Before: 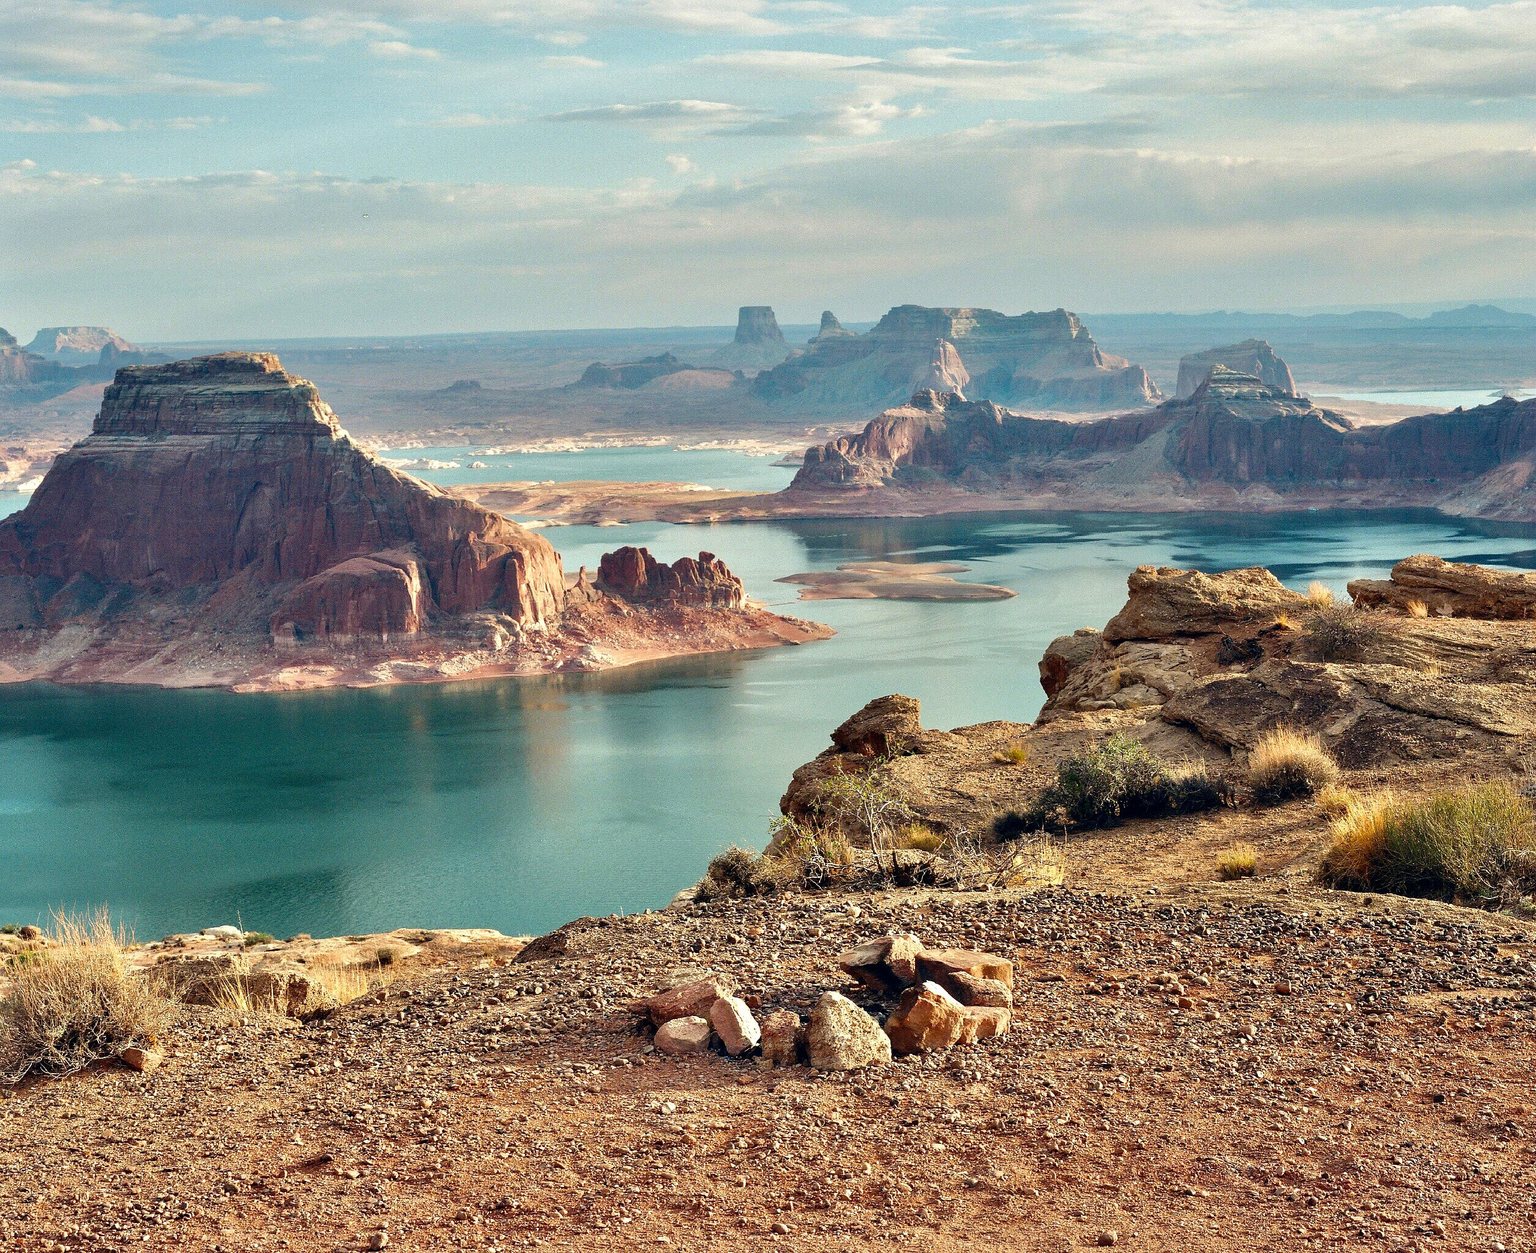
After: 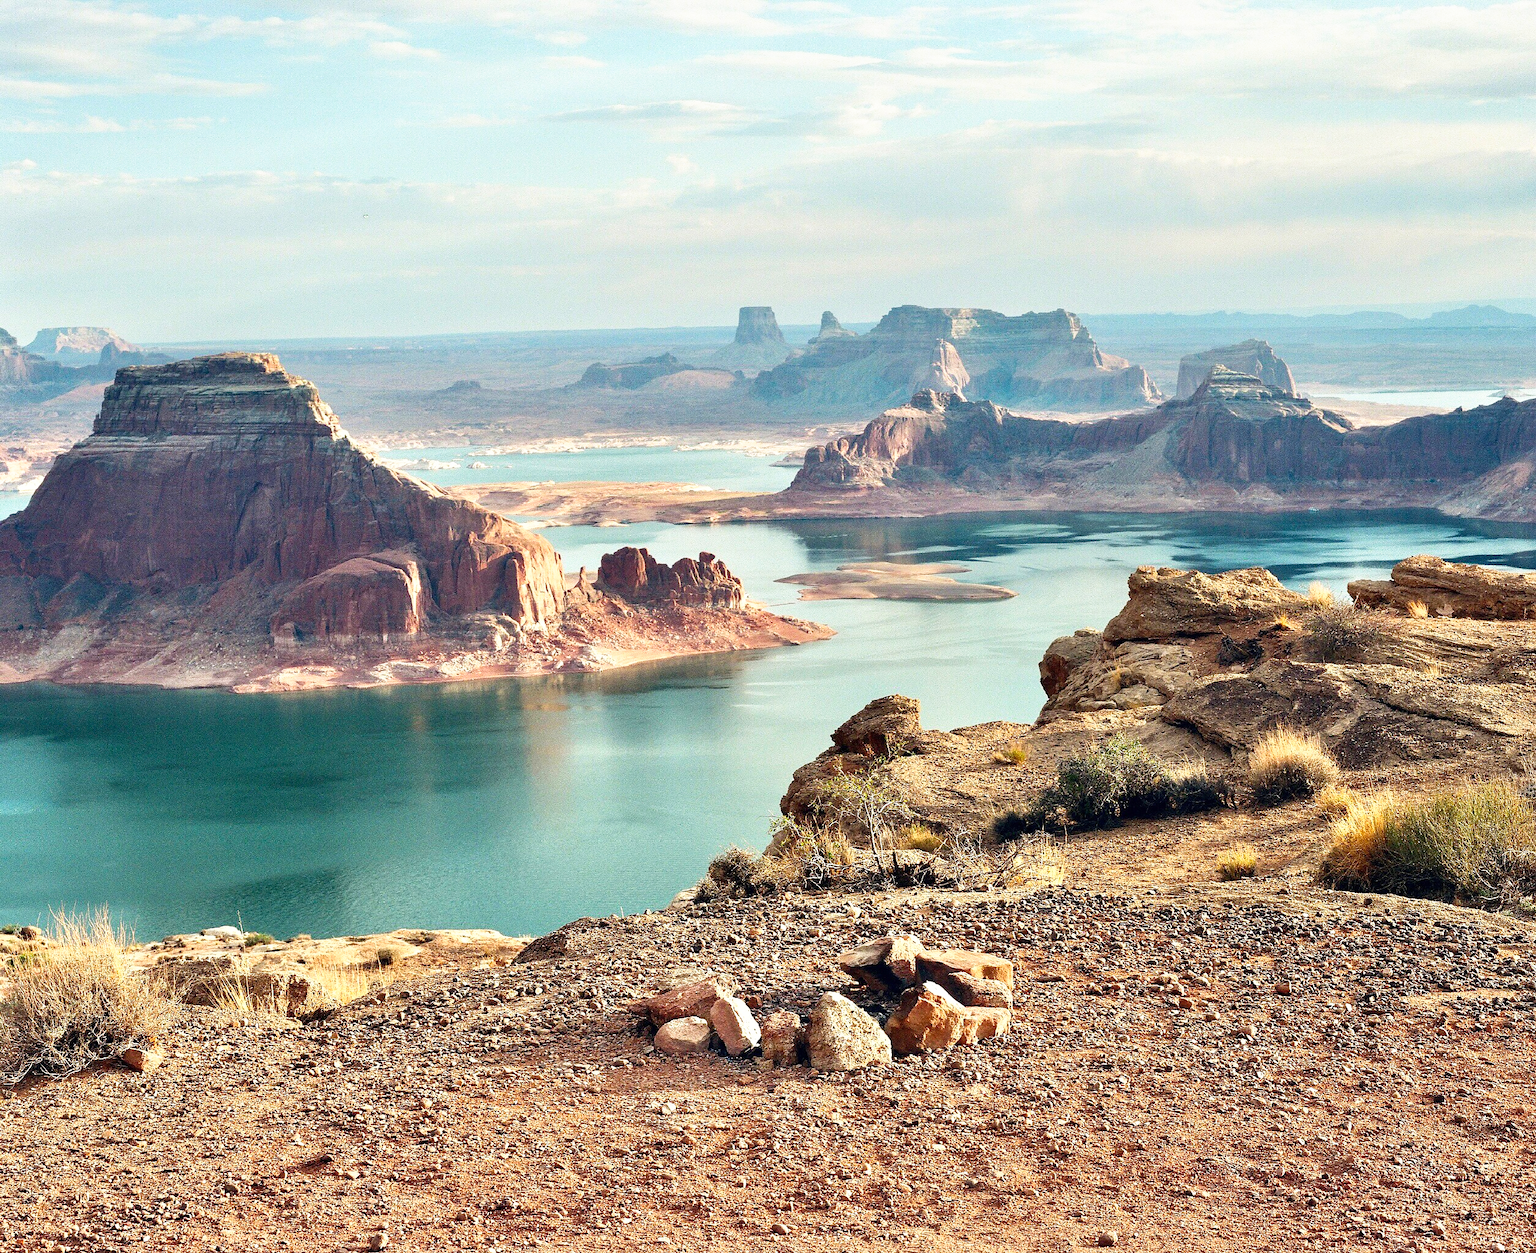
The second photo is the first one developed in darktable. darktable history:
shadows and highlights: shadows 0, highlights 40
base curve: curves: ch0 [(0, 0) (0.688, 0.865) (1, 1)], preserve colors none
